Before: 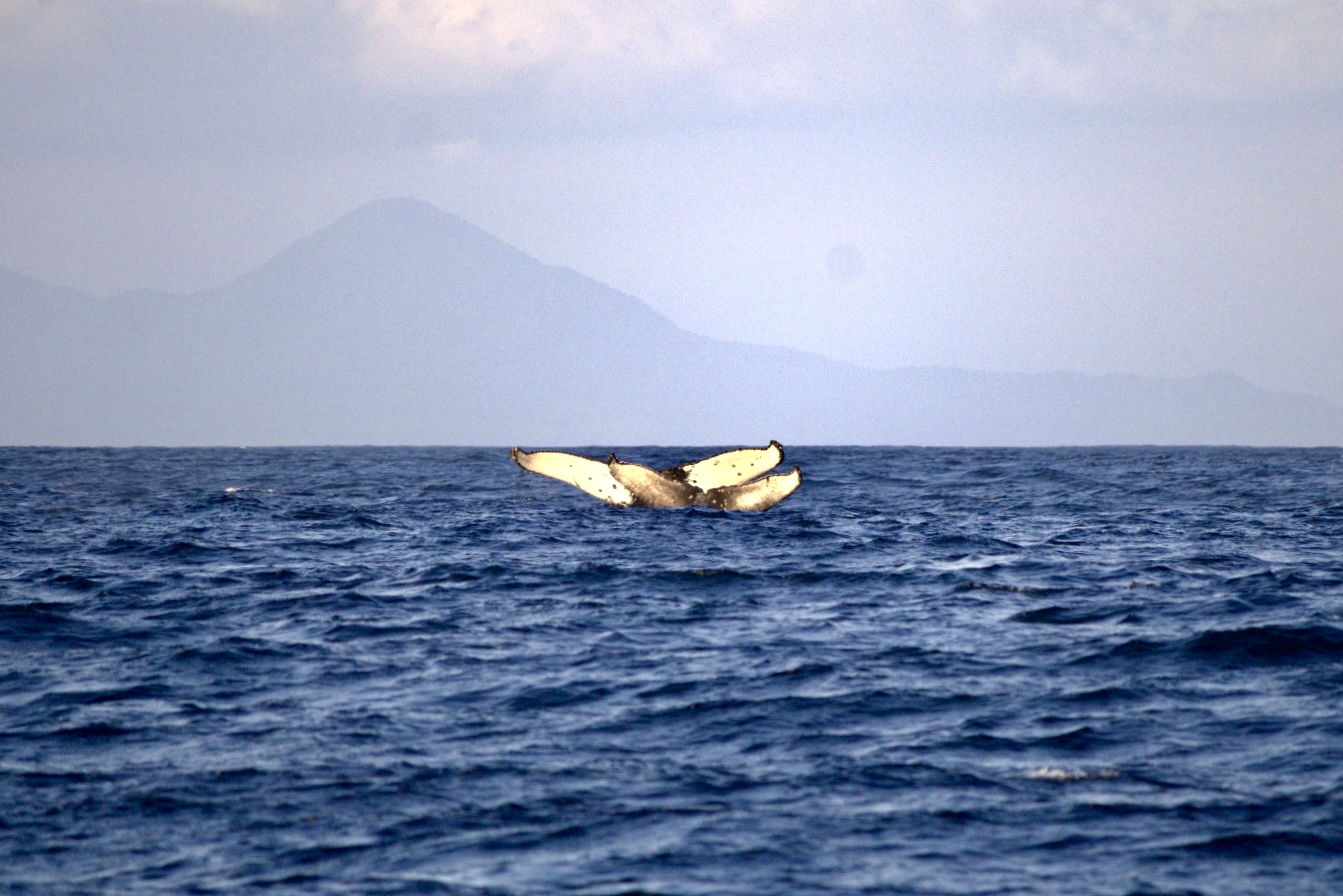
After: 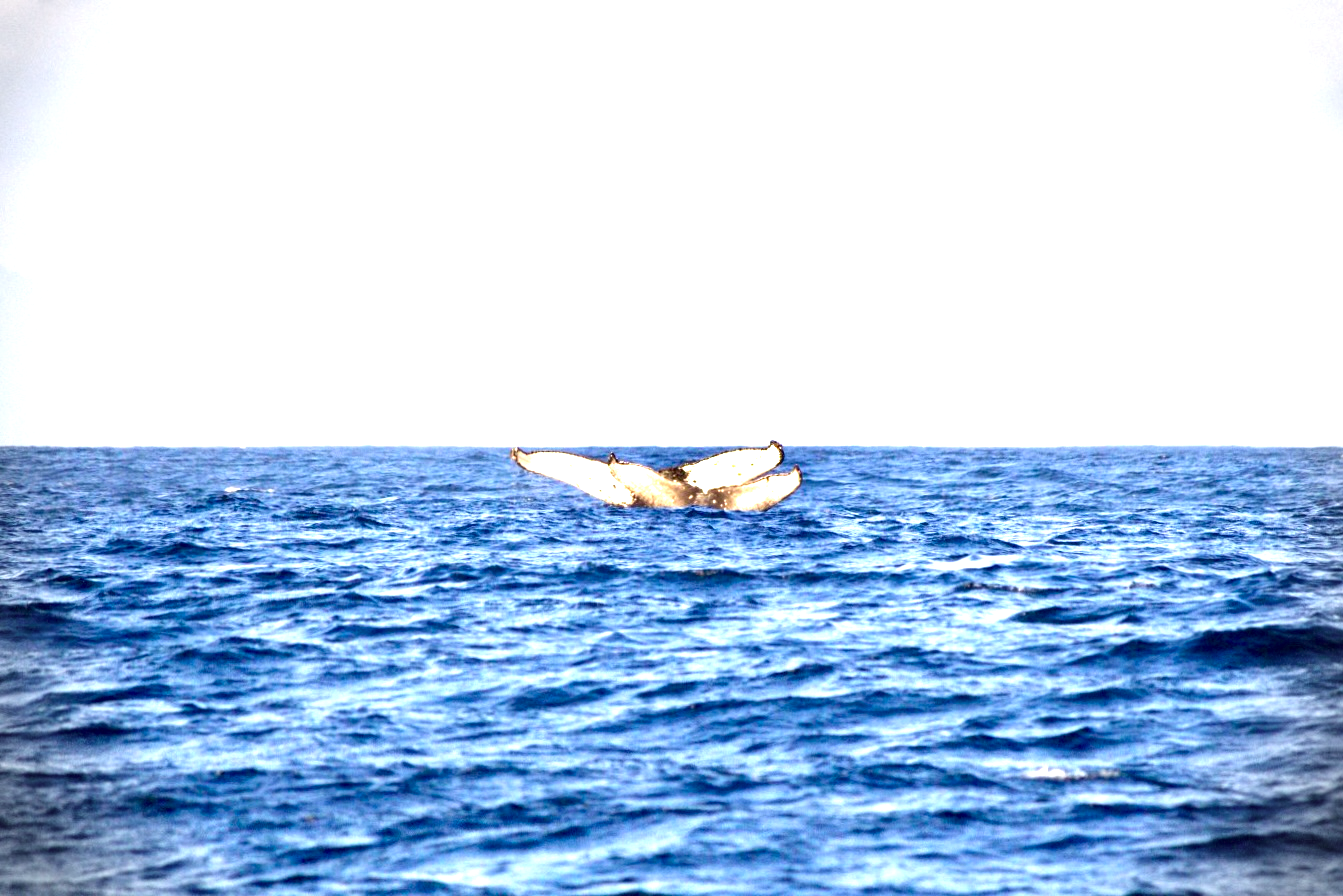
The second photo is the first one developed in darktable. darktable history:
vignetting: fall-off start 88.03%, fall-off radius 24.9%
exposure: black level correction 0.001, exposure 1.84 EV, compensate highlight preservation false
